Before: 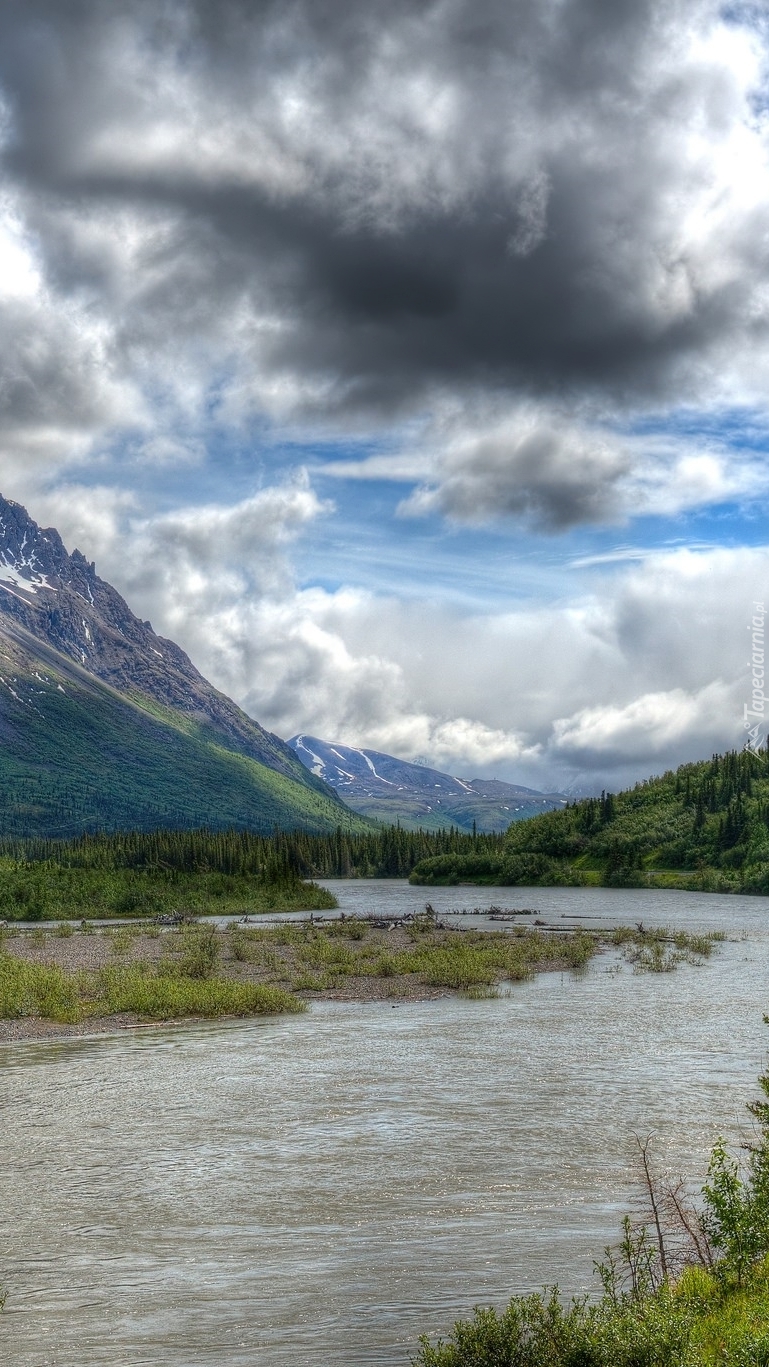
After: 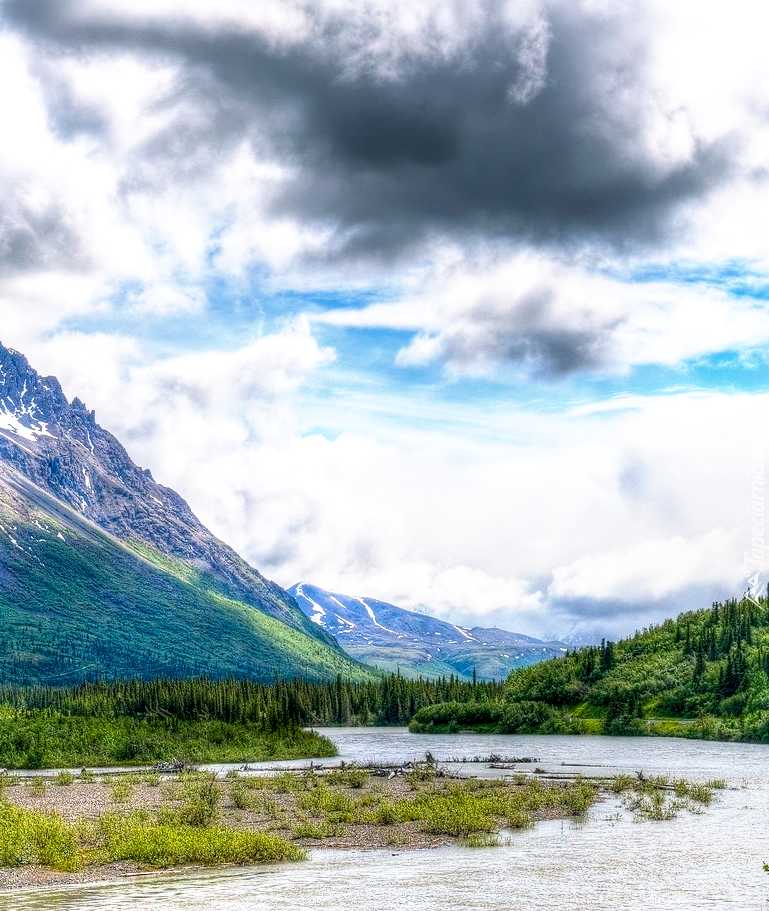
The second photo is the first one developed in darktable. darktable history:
color balance rgb: shadows lift › chroma 2%, shadows lift › hue 217.2°, power › chroma 0.25%, power › hue 60°, highlights gain › chroma 1.5%, highlights gain › hue 309.6°, global offset › luminance -0.5%, perceptual saturation grading › global saturation 15%, global vibrance 20%
crop: top 11.166%, bottom 22.168%
local contrast: on, module defaults
base curve: curves: ch0 [(0, 0) (0.495, 0.917) (1, 1)], preserve colors none
